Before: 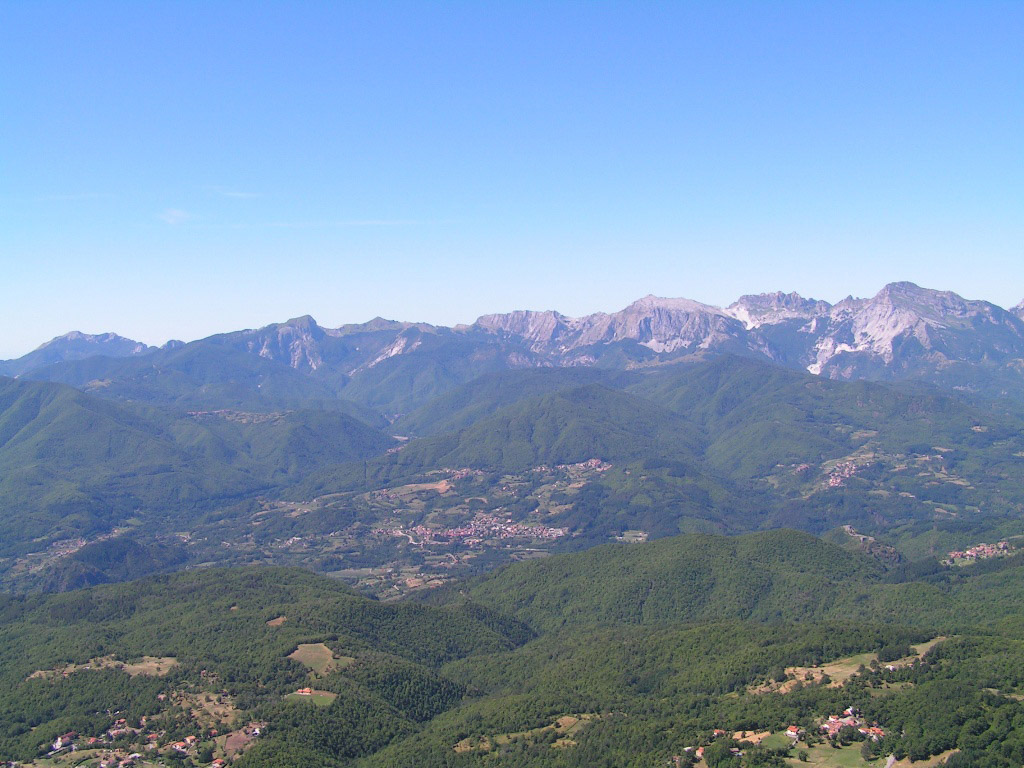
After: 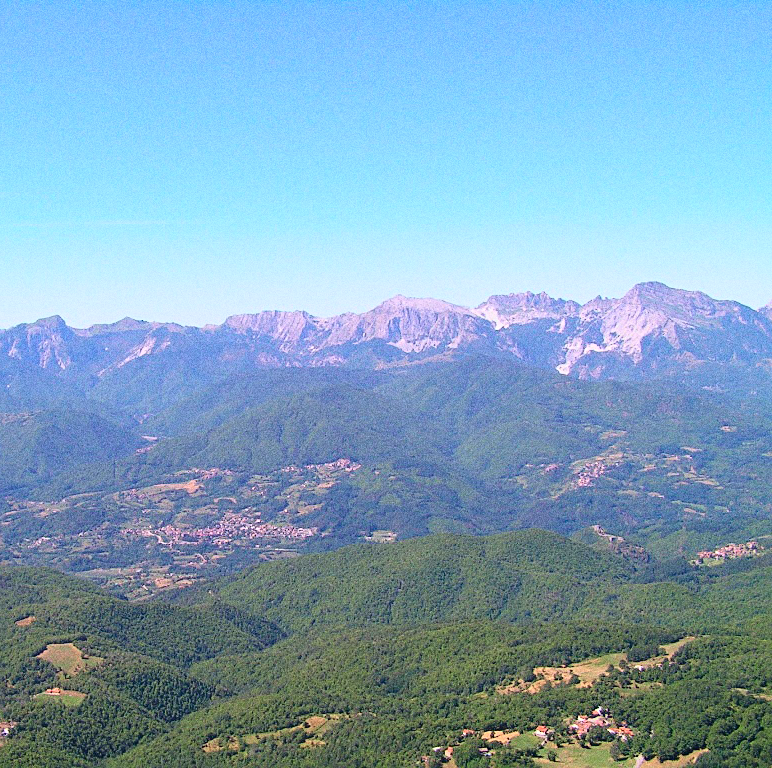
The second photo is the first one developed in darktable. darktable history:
sharpen: on, module defaults
tone curve: curves: ch0 [(0, 0) (0.091, 0.077) (0.389, 0.458) (0.745, 0.82) (0.856, 0.899) (0.92, 0.938) (1, 0.973)]; ch1 [(0, 0) (0.437, 0.404) (0.5, 0.5) (0.529, 0.55) (0.58, 0.6) (0.616, 0.649) (1, 1)]; ch2 [(0, 0) (0.442, 0.415) (0.5, 0.5) (0.535, 0.557) (0.585, 0.62) (1, 1)], color space Lab, independent channels, preserve colors none
crop and rotate: left 24.6%
grain: coarseness 0.09 ISO, strength 40%
